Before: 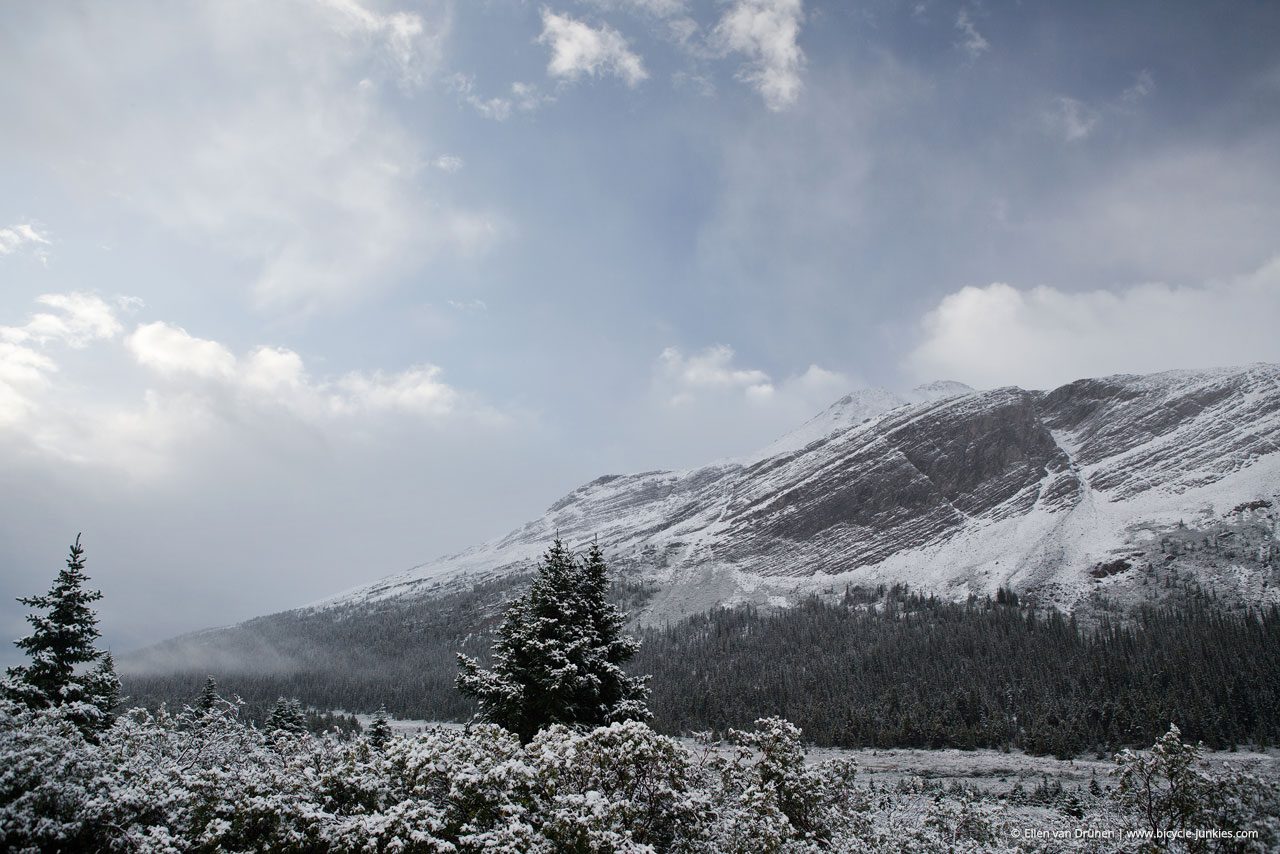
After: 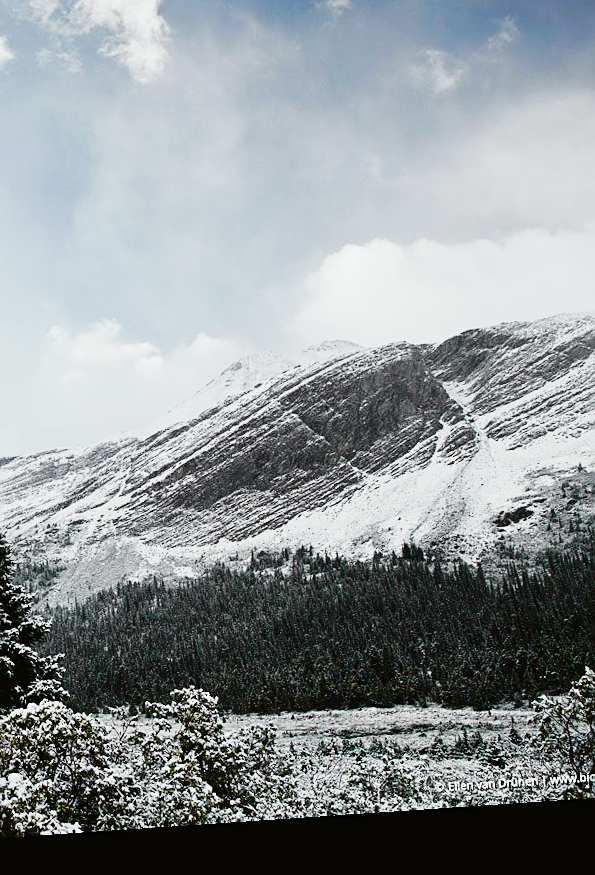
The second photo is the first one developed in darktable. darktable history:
local contrast: highlights 100%, shadows 100%, detail 120%, midtone range 0.2
color balance rgb: shadows lift › chroma 1%, shadows lift › hue 217.2°, power › hue 310.8°, highlights gain › chroma 1%, highlights gain › hue 54°, global offset › luminance 0.5%, global offset › hue 171.6°, perceptual saturation grading › global saturation 14.09%, perceptual saturation grading › highlights -25%, perceptual saturation grading › shadows 30%, perceptual brilliance grading › highlights 13.42%, perceptual brilliance grading › mid-tones 8.05%, perceptual brilliance grading › shadows -17.45%, global vibrance 25%
sharpen: on, module defaults
crop: left 47.628%, top 6.643%, right 7.874%
rotate and perspective: rotation -4.2°, shear 0.006, automatic cropping off
base curve: curves: ch0 [(0, 0) (0.036, 0.025) (0.121, 0.166) (0.206, 0.329) (0.605, 0.79) (1, 1)], preserve colors none
tone curve: curves: ch0 [(0, 0) (0.058, 0.037) (0.214, 0.183) (0.304, 0.288) (0.561, 0.554) (0.687, 0.677) (0.768, 0.768) (0.858, 0.861) (0.987, 0.945)]; ch1 [(0, 0) (0.172, 0.123) (0.312, 0.296) (0.432, 0.448) (0.471, 0.469) (0.502, 0.5) (0.521, 0.505) (0.565, 0.569) (0.663, 0.663) (0.703, 0.721) (0.857, 0.917) (1, 1)]; ch2 [(0, 0) (0.411, 0.424) (0.485, 0.497) (0.502, 0.5) (0.517, 0.511) (0.556, 0.562) (0.626, 0.594) (0.709, 0.661) (1, 1)], color space Lab, independent channels, preserve colors none
color balance: lift [1.004, 1.002, 1.002, 0.998], gamma [1, 1.007, 1.002, 0.993], gain [1, 0.977, 1.013, 1.023], contrast -3.64%
